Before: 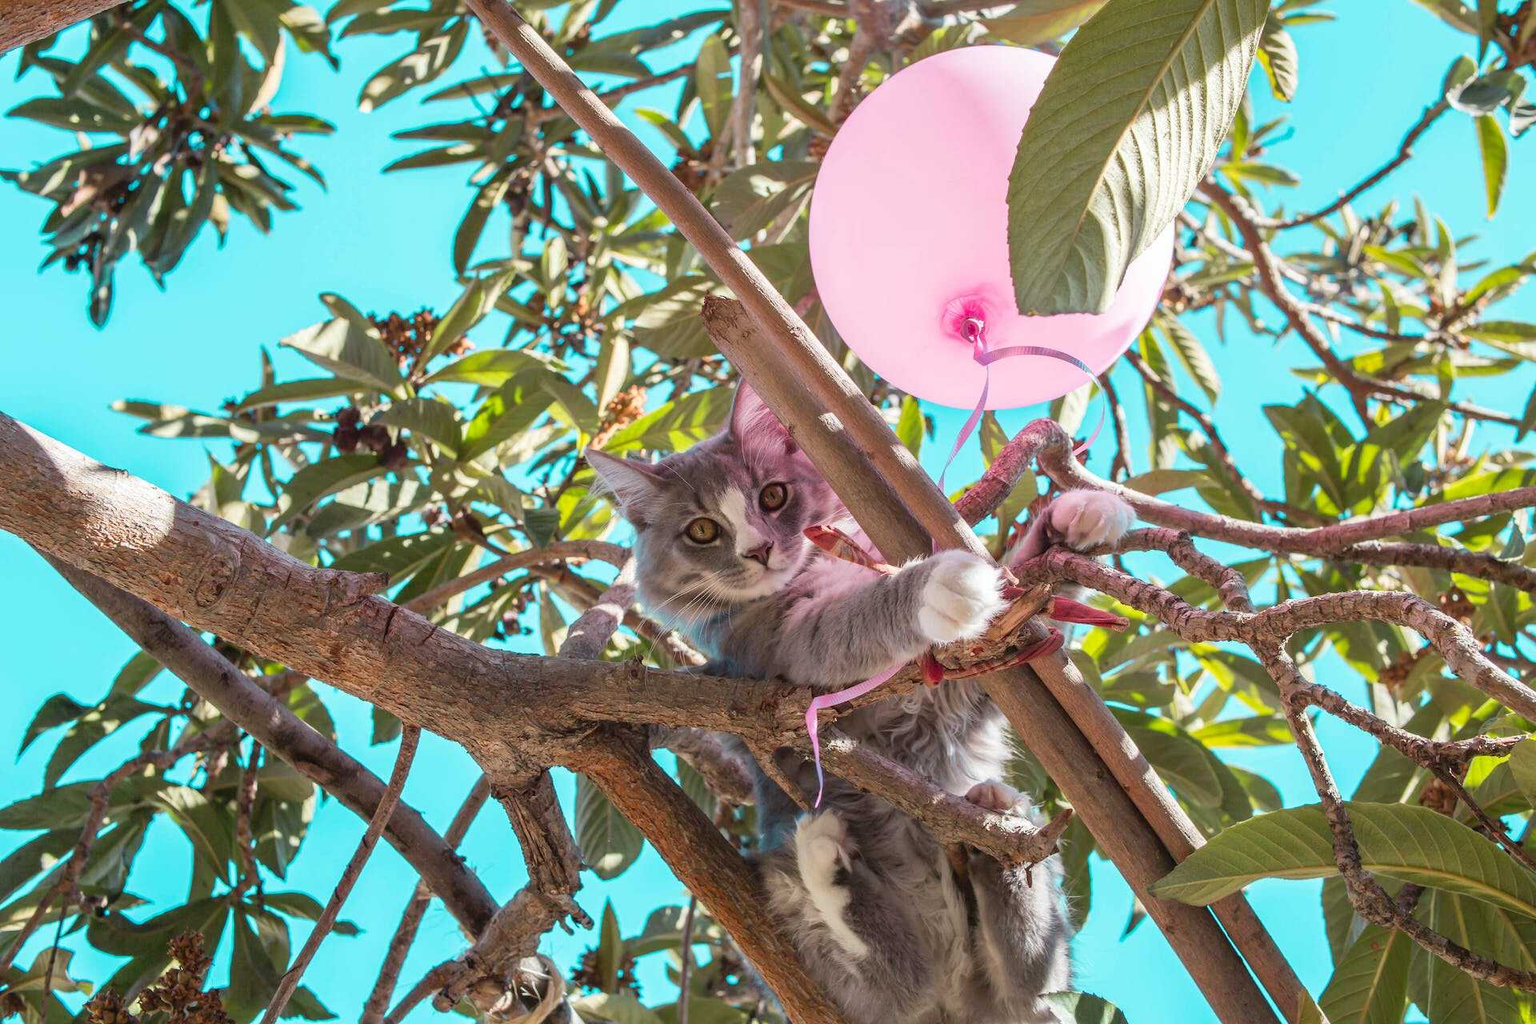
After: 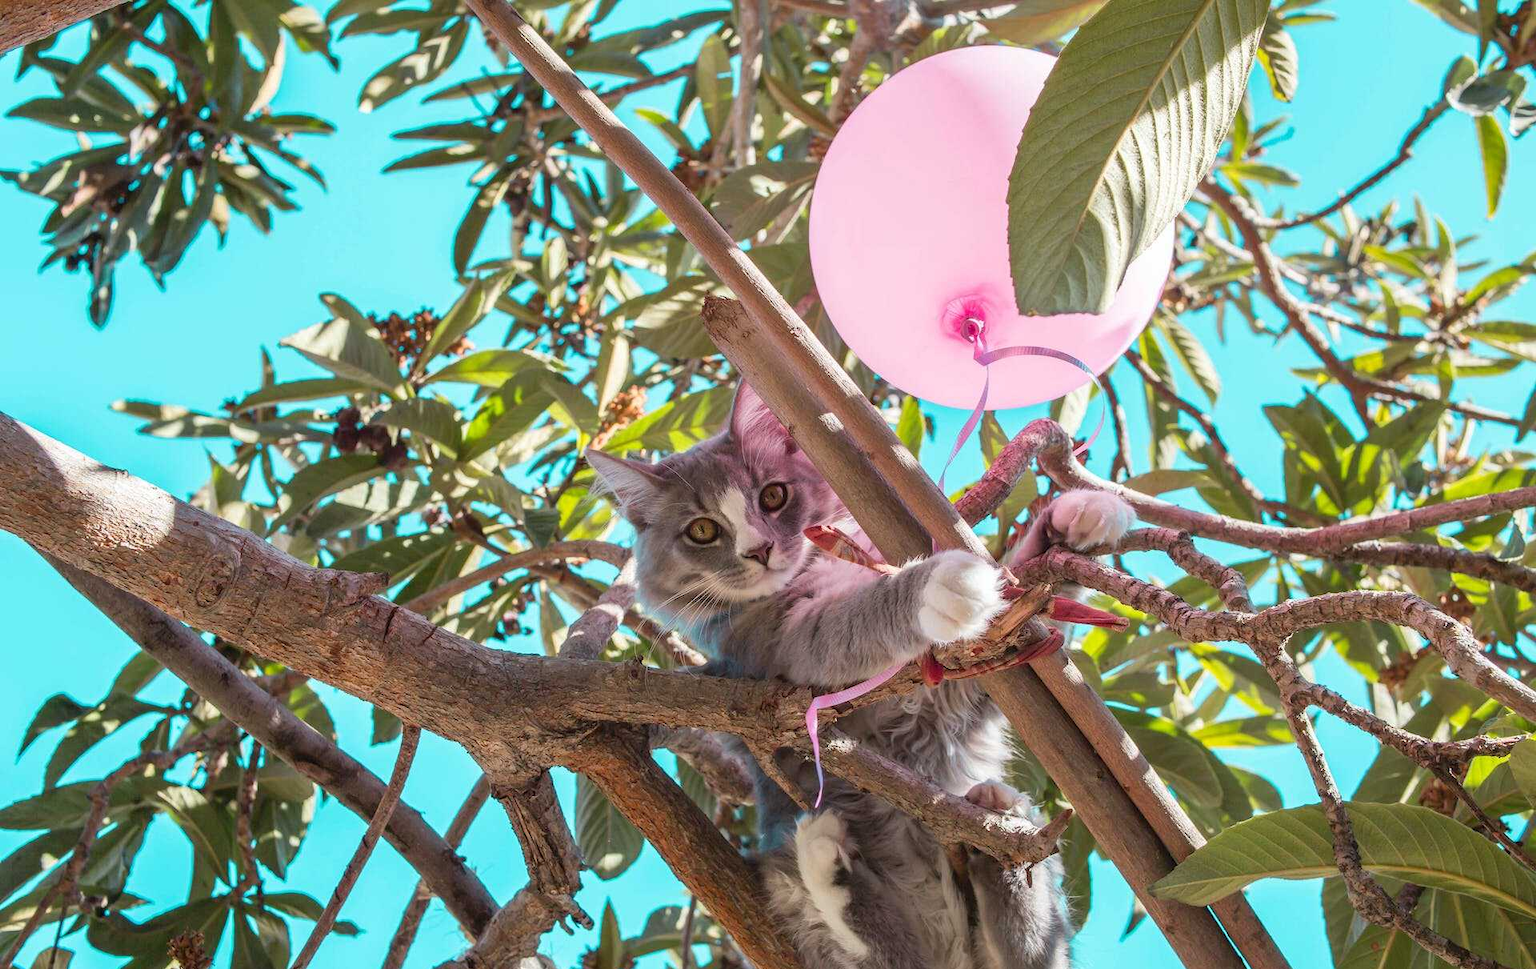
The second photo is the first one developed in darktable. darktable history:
crop and rotate: top 0.013%, bottom 5.278%
